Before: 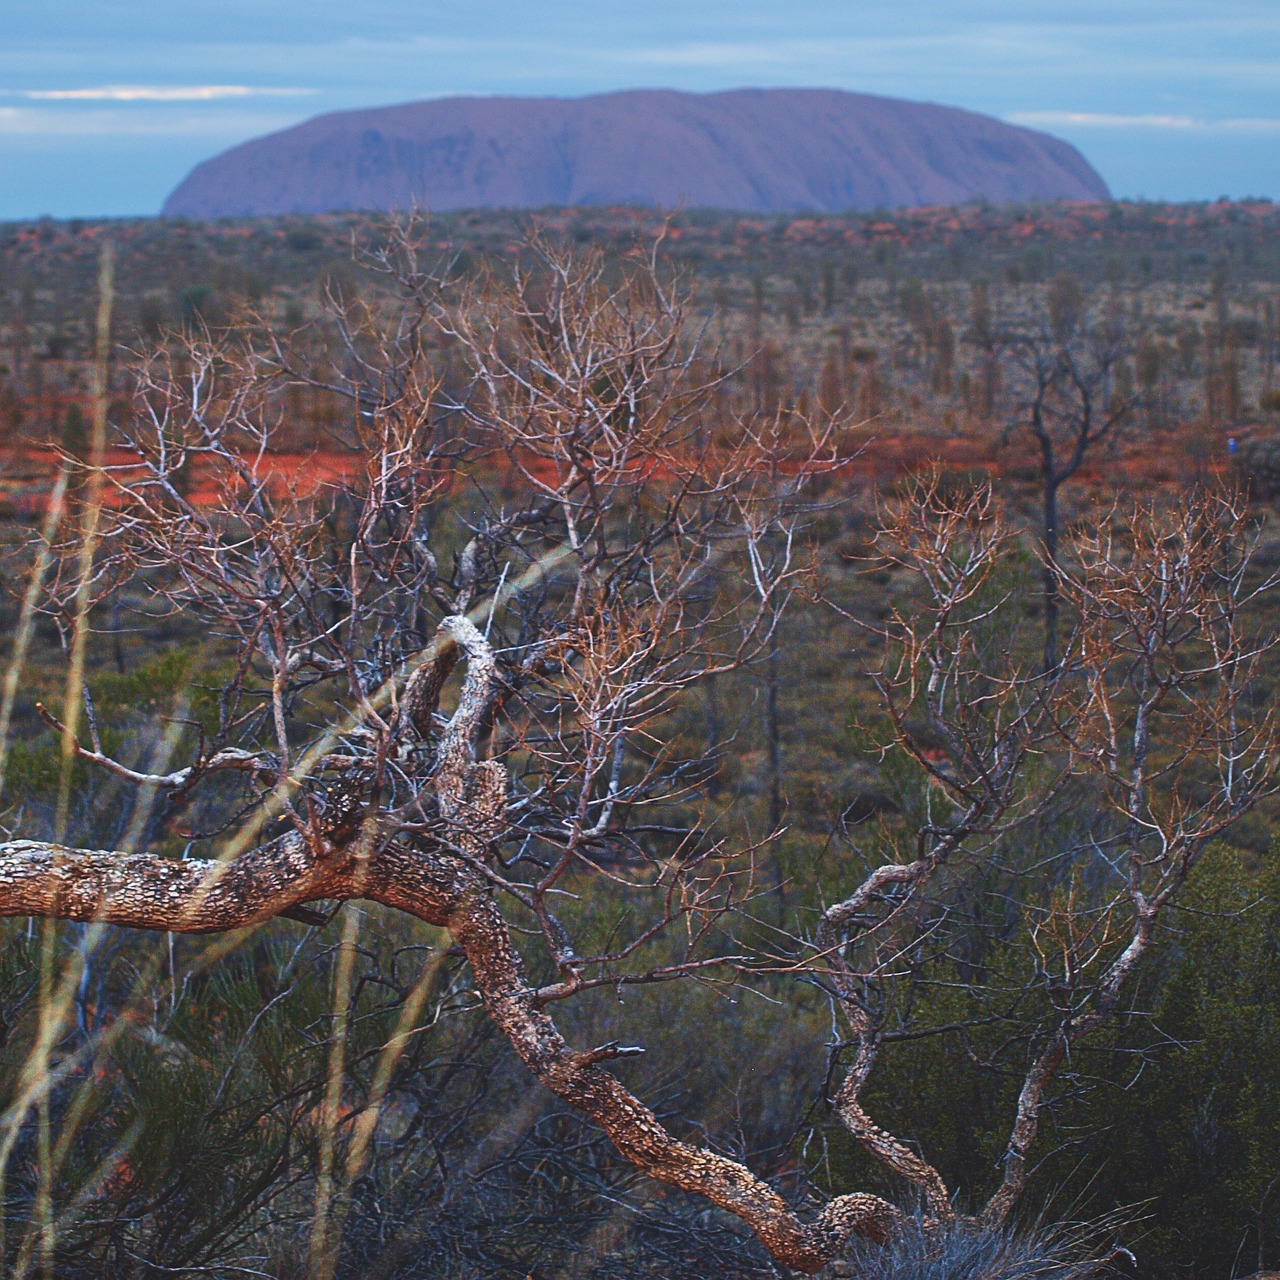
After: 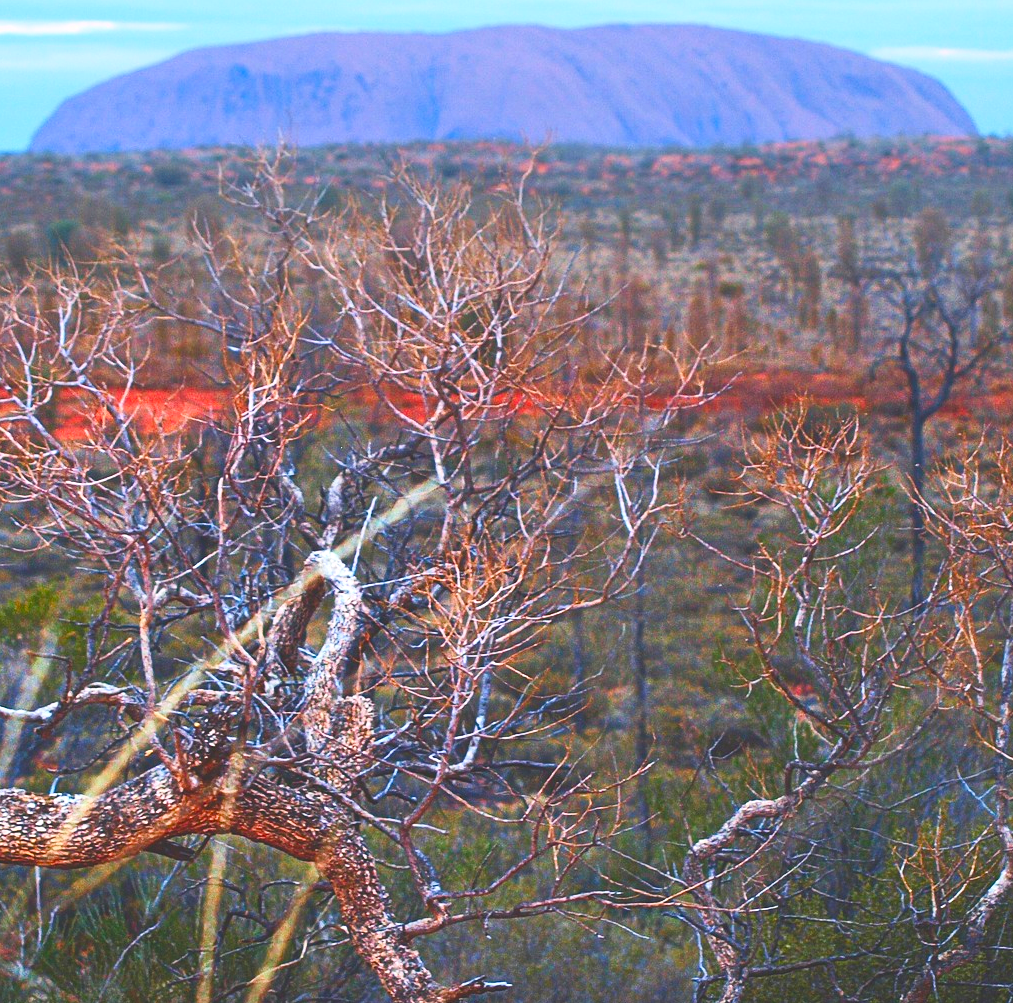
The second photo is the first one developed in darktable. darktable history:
contrast brightness saturation: contrast 0.236, brightness 0.245, saturation 0.386
color balance rgb: global offset › luminance 0.735%, perceptual saturation grading › global saturation 20%, perceptual saturation grading › highlights -49.681%, perceptual saturation grading › shadows 26.099%, perceptual brilliance grading › highlights 9.835%, perceptual brilliance grading › mid-tones 5.613%, global vibrance 20%
crop and rotate: left 10.435%, top 5.132%, right 10.395%, bottom 16.444%
